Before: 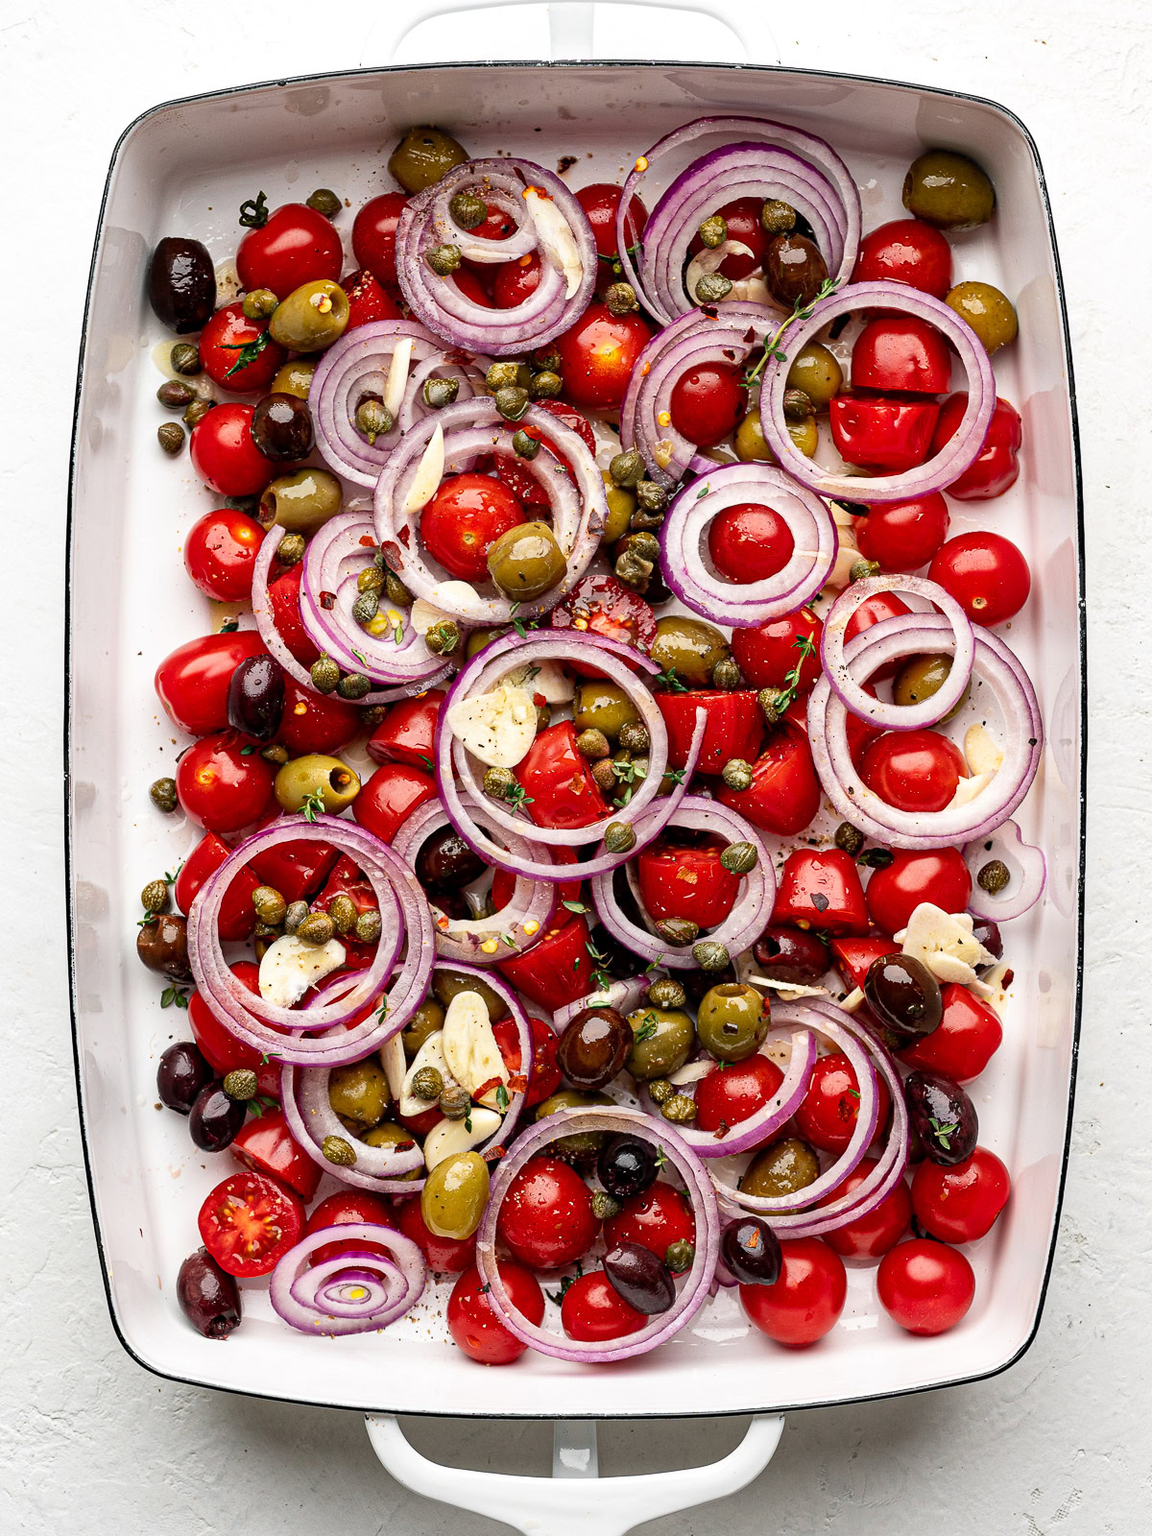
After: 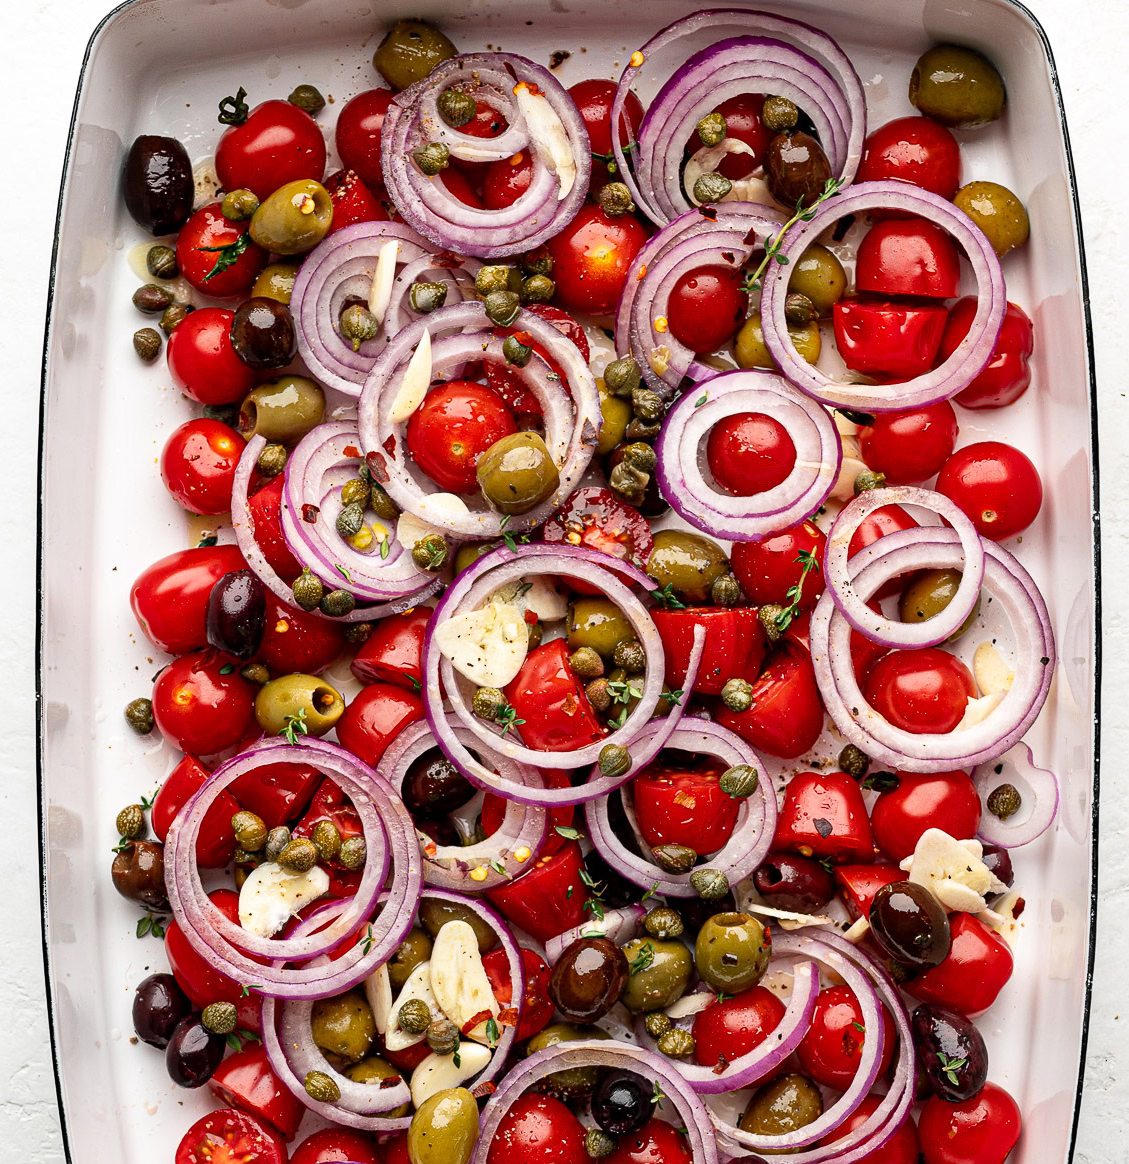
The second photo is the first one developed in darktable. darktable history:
crop: left 2.617%, top 7.031%, right 3.233%, bottom 20.194%
